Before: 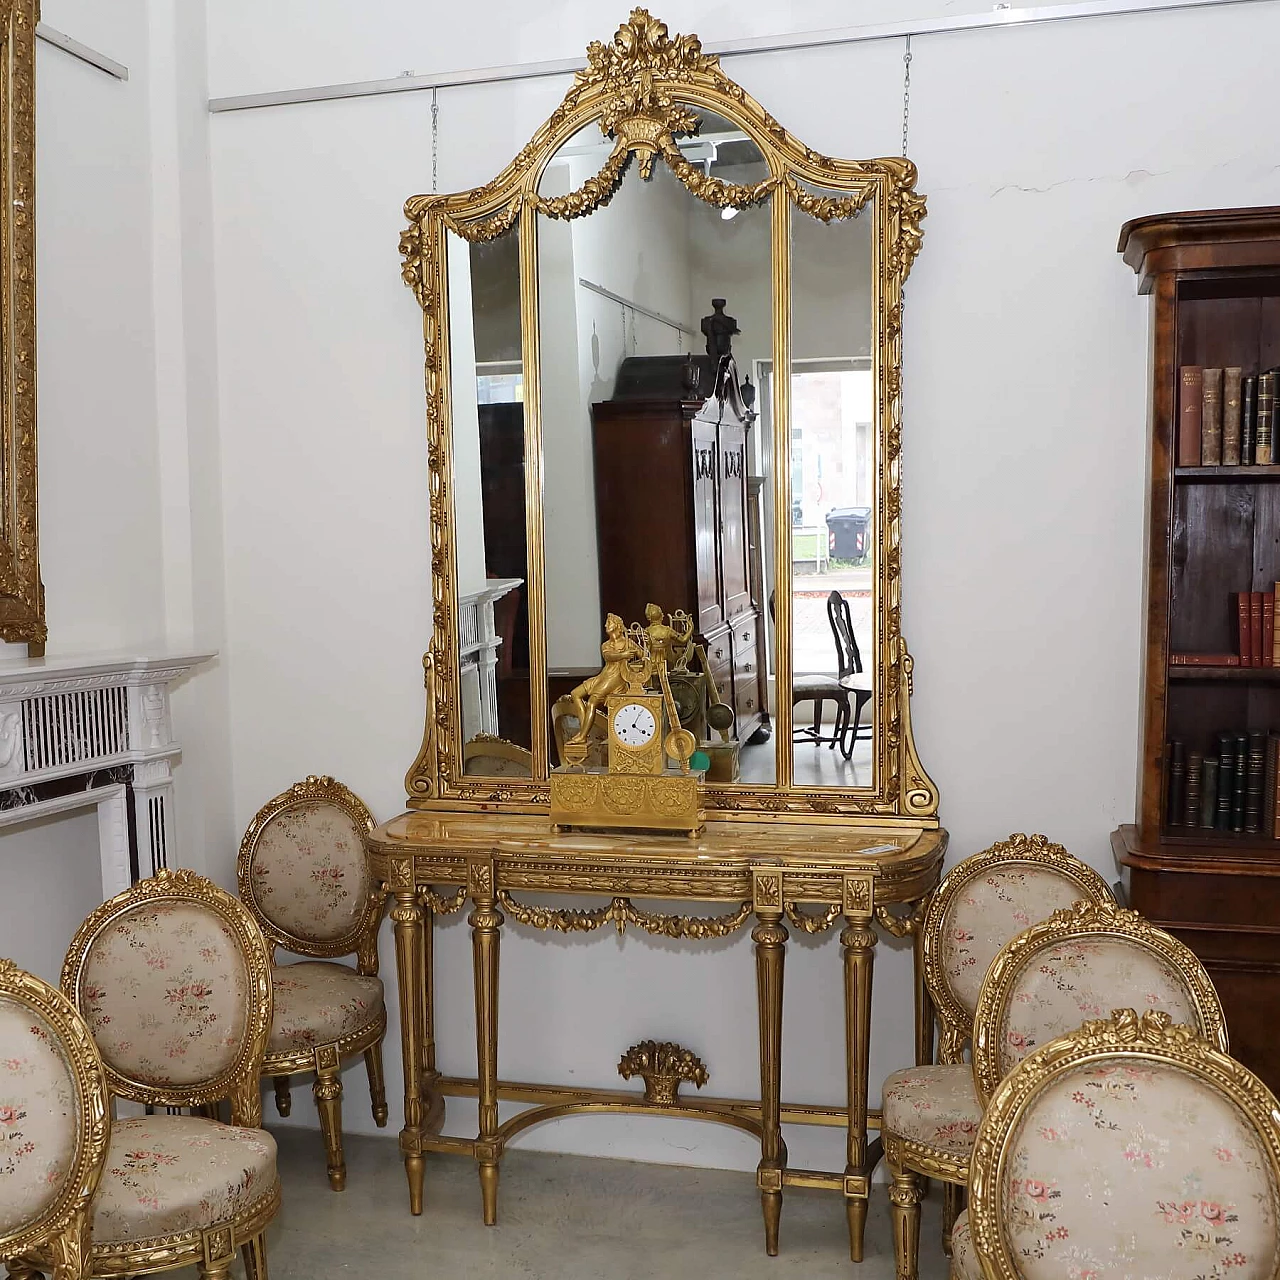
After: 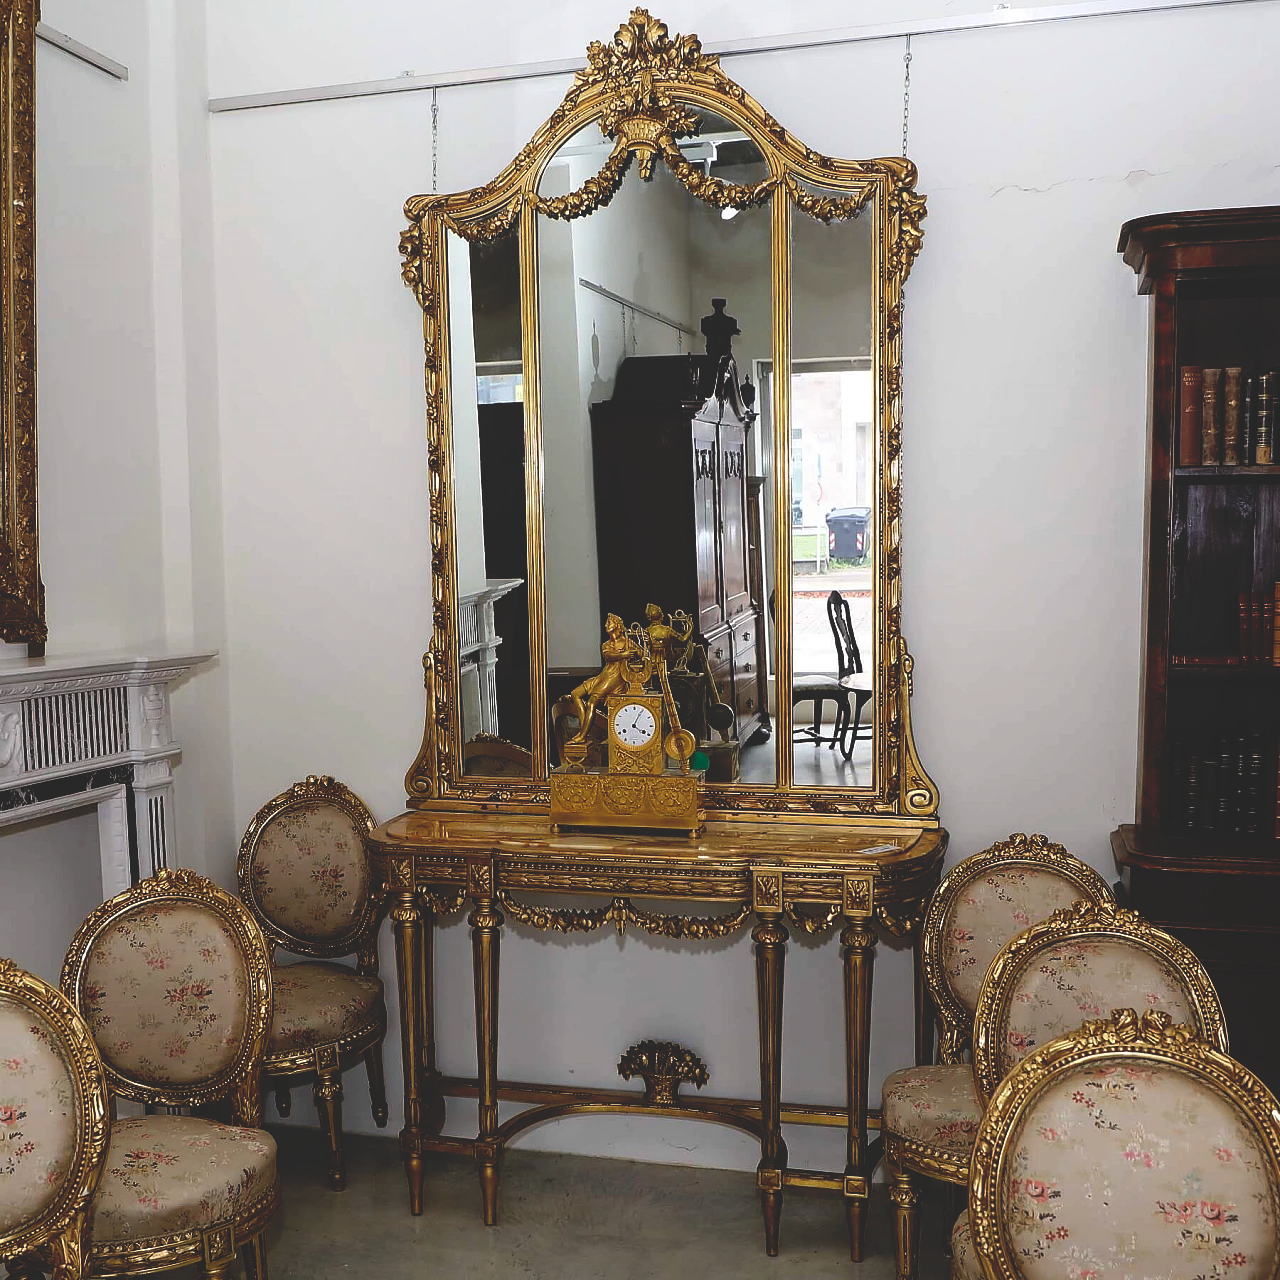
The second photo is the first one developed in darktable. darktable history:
base curve: curves: ch0 [(0, 0.02) (0.083, 0.036) (1, 1)], preserve colors none
shadows and highlights: shadows -22.31, highlights 47.31, soften with gaussian
